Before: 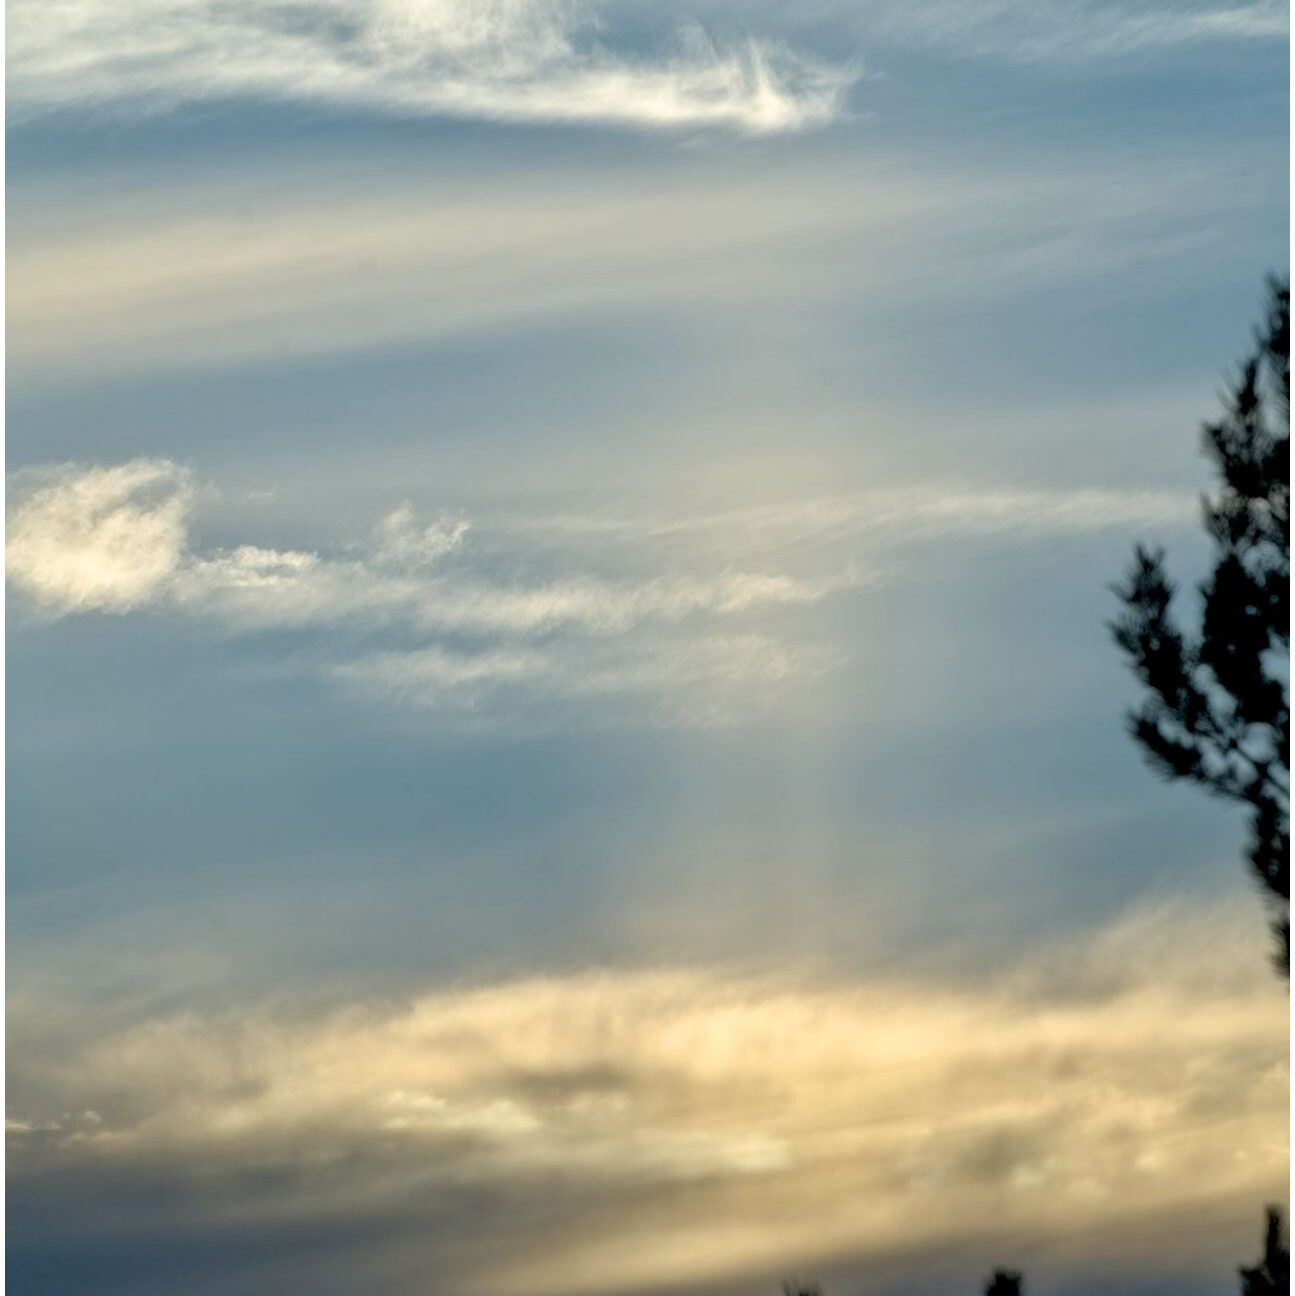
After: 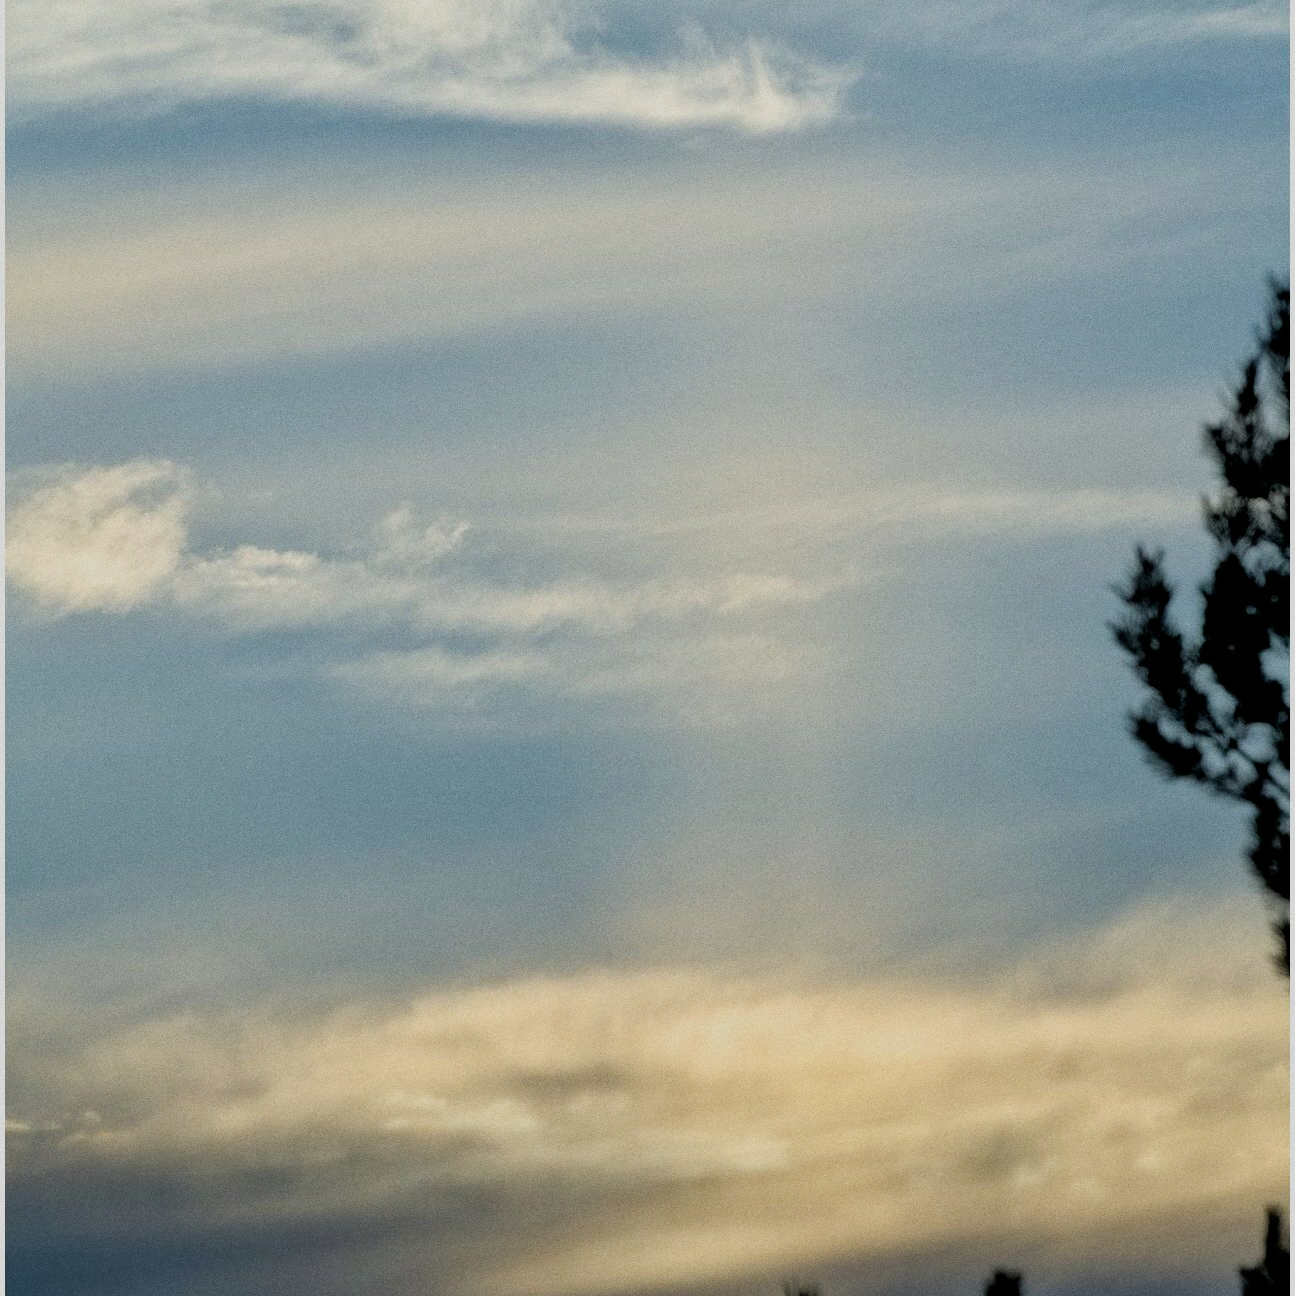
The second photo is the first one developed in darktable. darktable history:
grain: coarseness 0.47 ISO
filmic rgb: black relative exposure -7.65 EV, white relative exposure 4.56 EV, hardness 3.61, contrast 1.05
